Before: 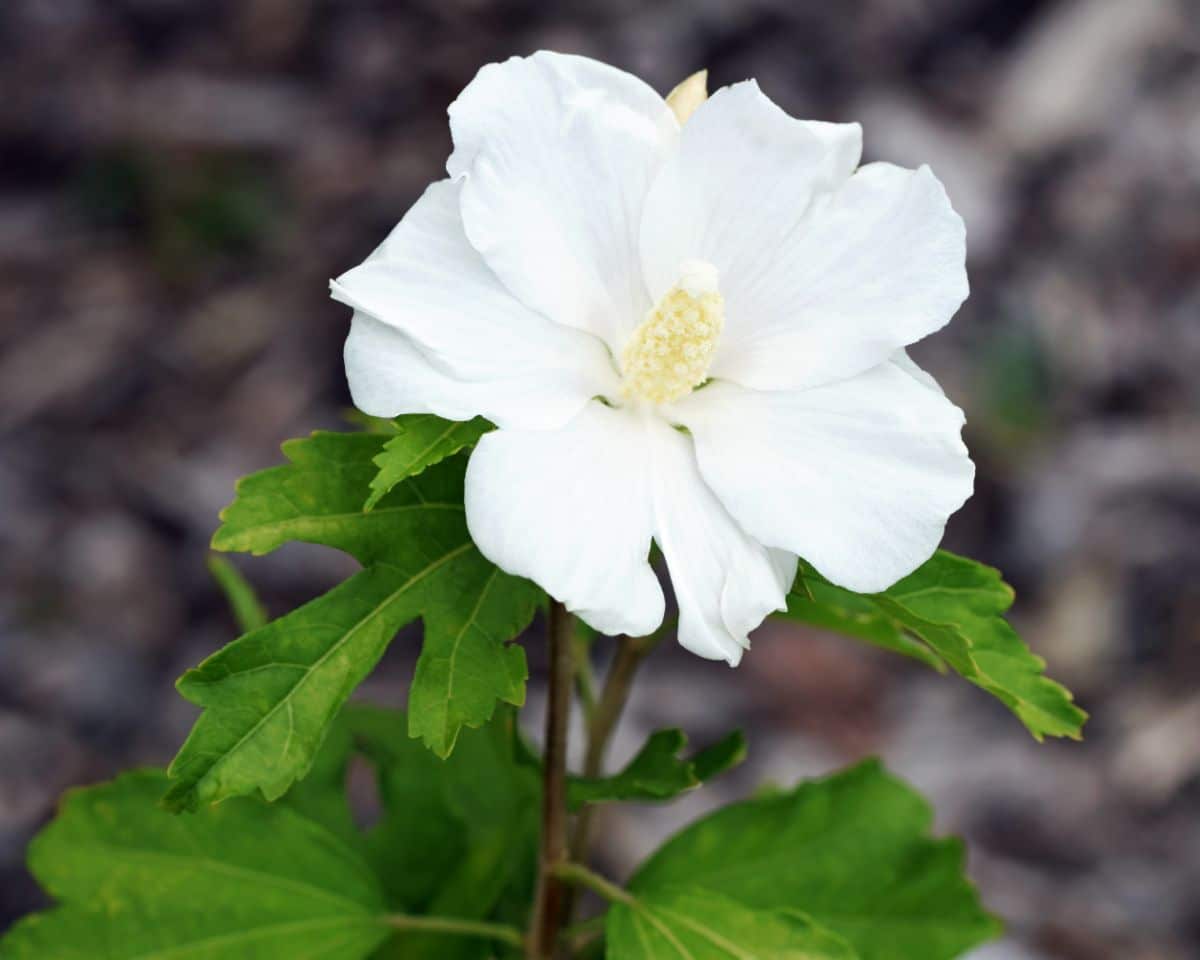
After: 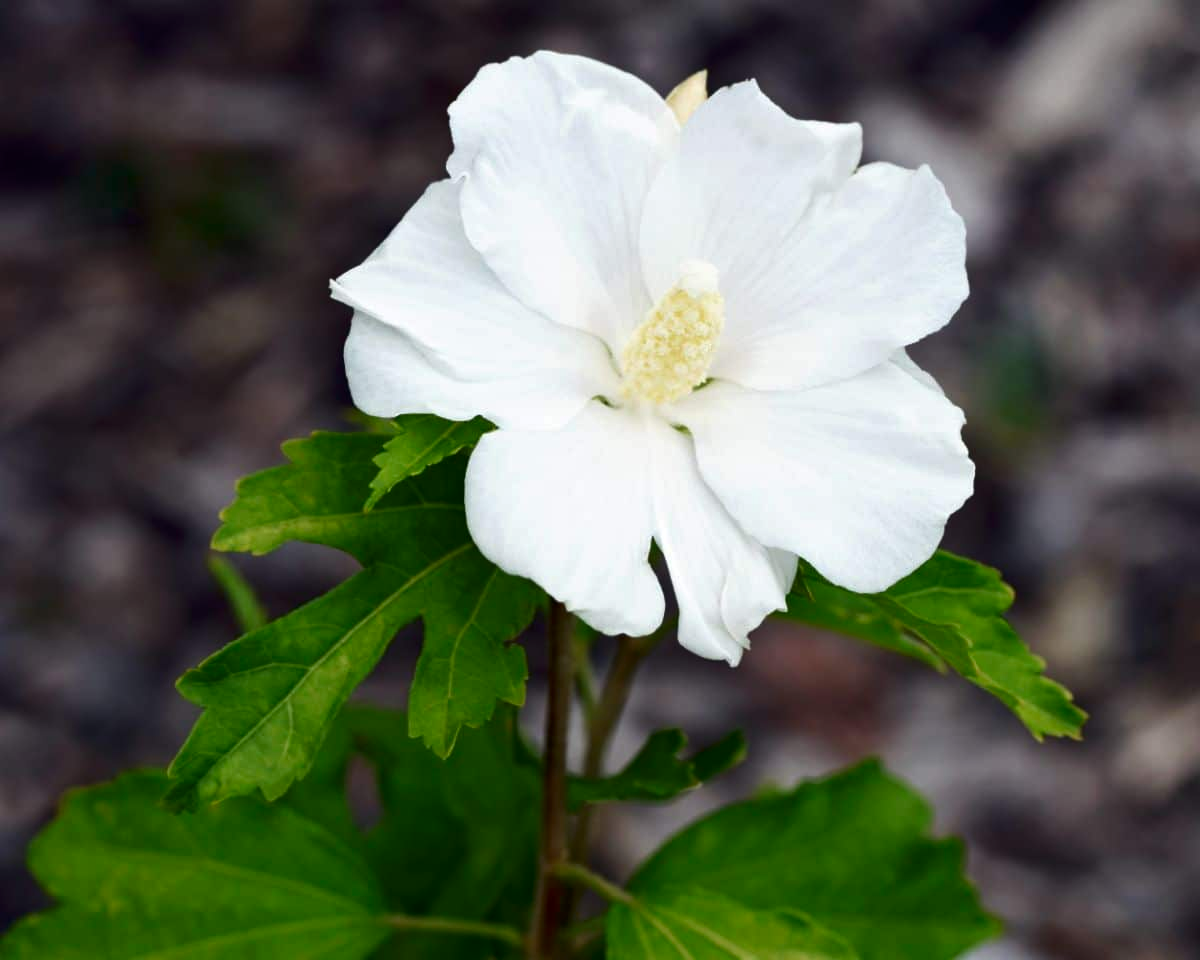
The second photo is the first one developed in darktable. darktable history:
contrast brightness saturation: contrast 0.068, brightness -0.133, saturation 0.047
